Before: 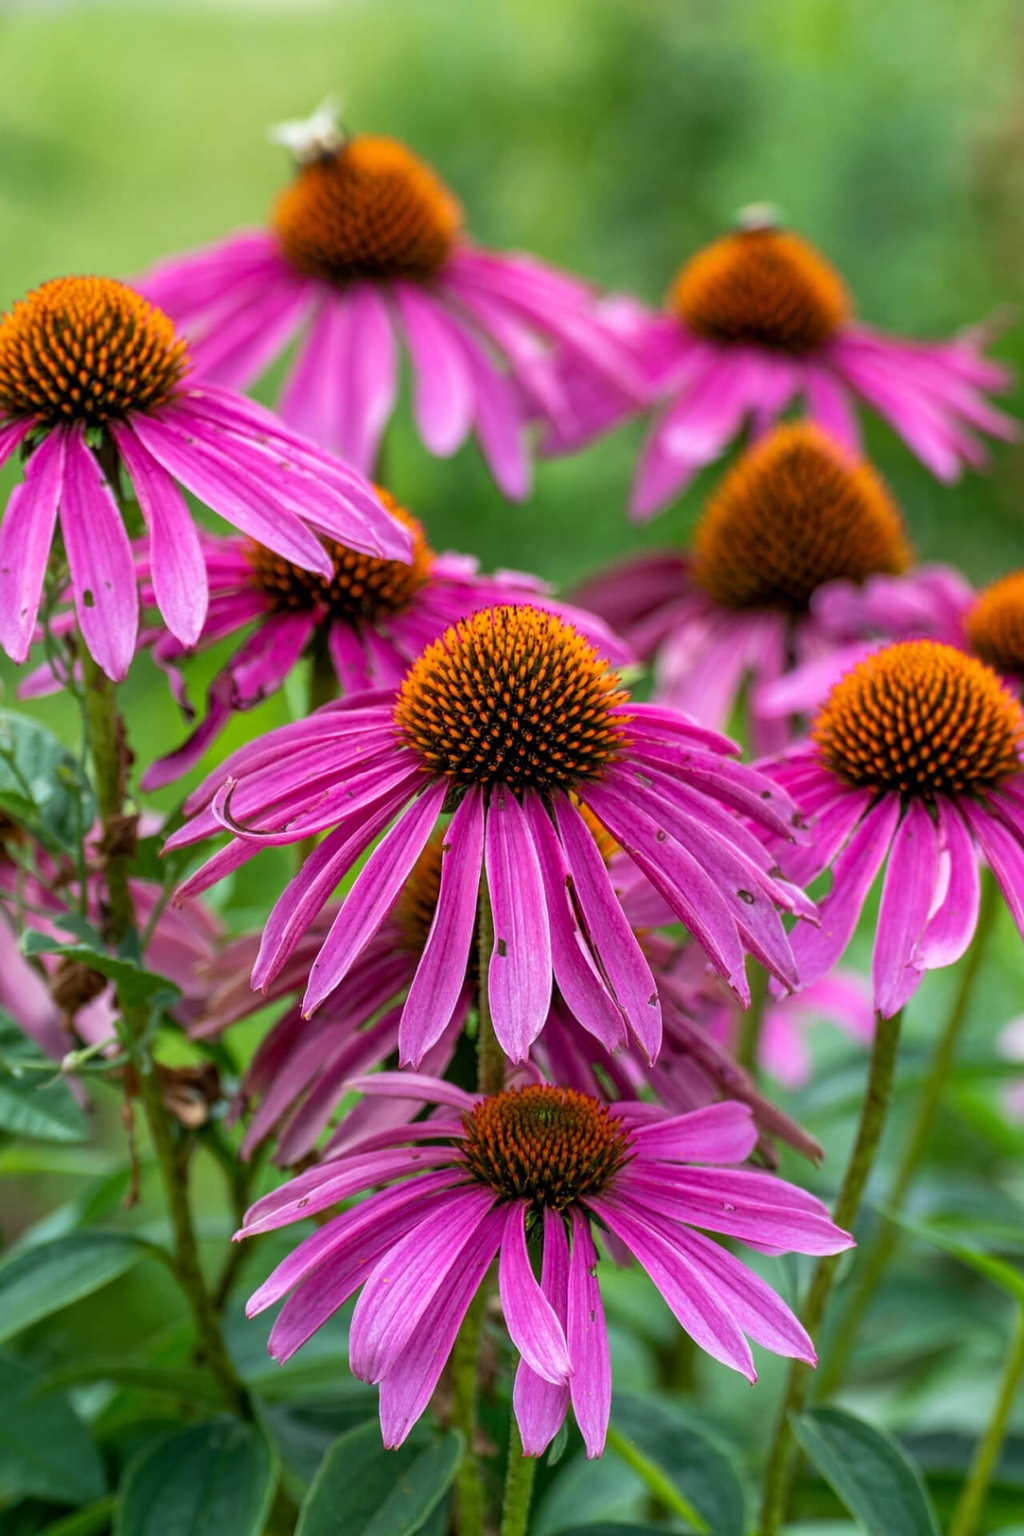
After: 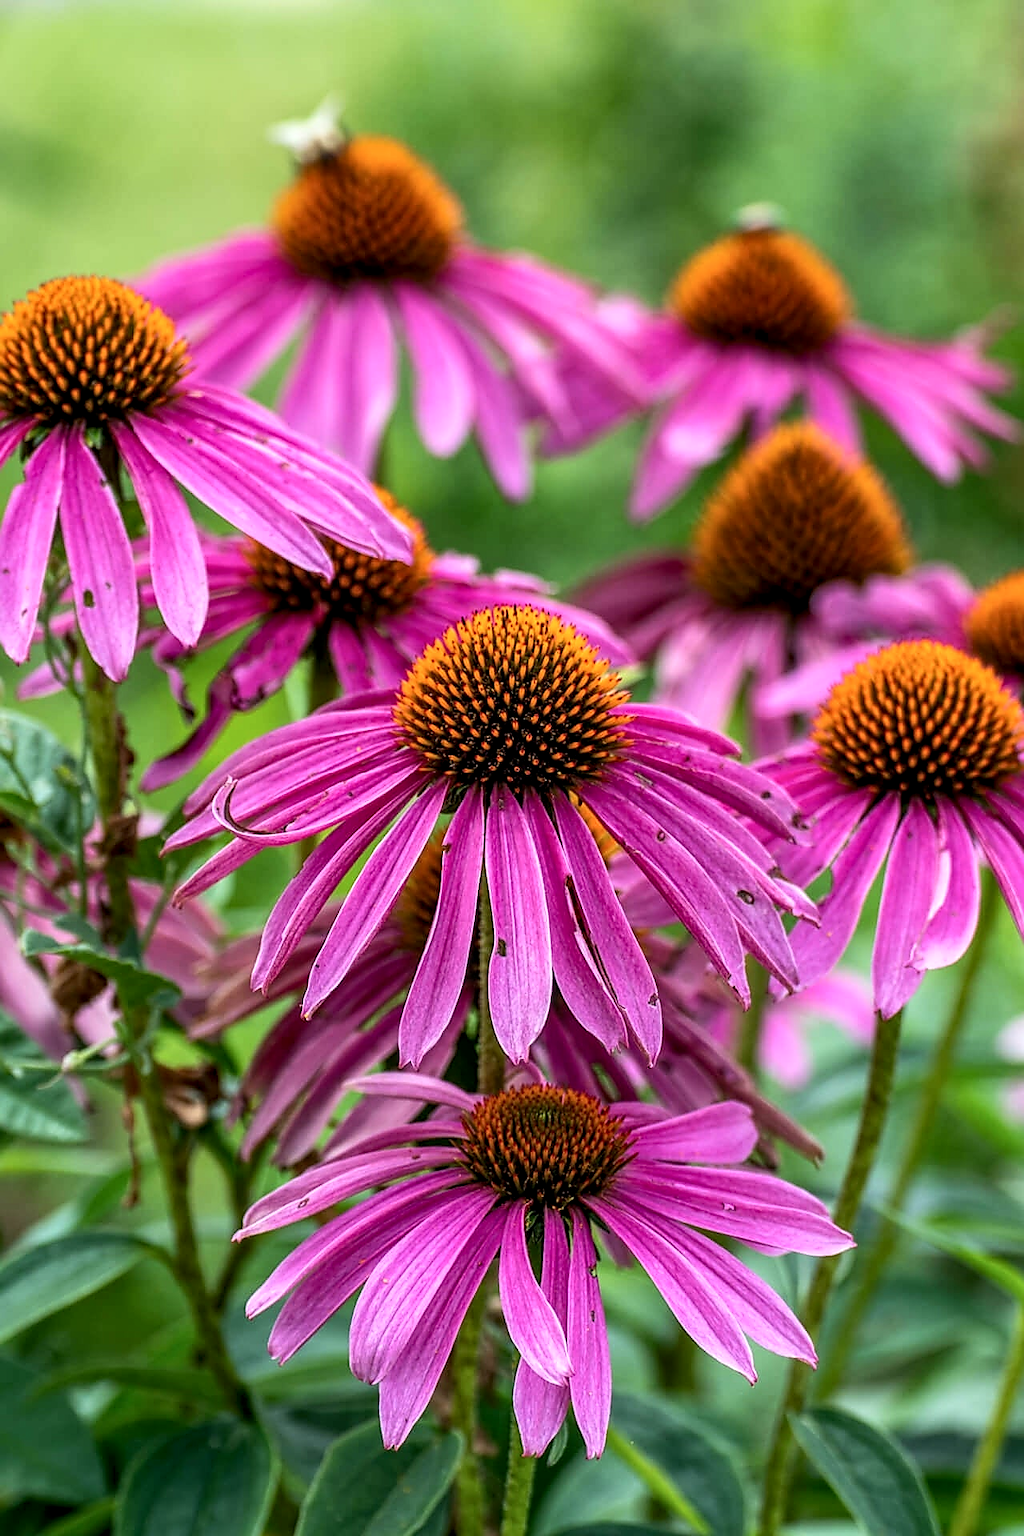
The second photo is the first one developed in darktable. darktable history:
local contrast: on, module defaults
contrast brightness saturation: contrast 0.155, brightness 0.045
sharpen: radius 1.357, amount 1.266, threshold 0.675
